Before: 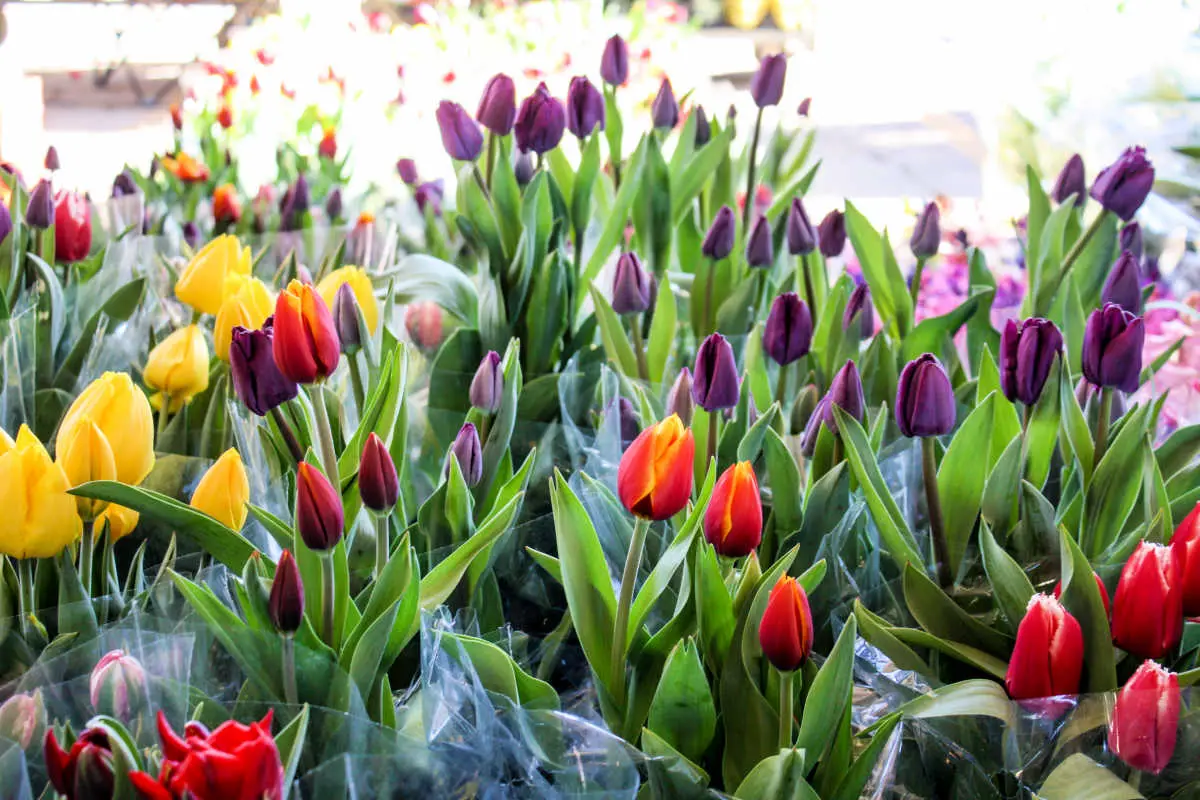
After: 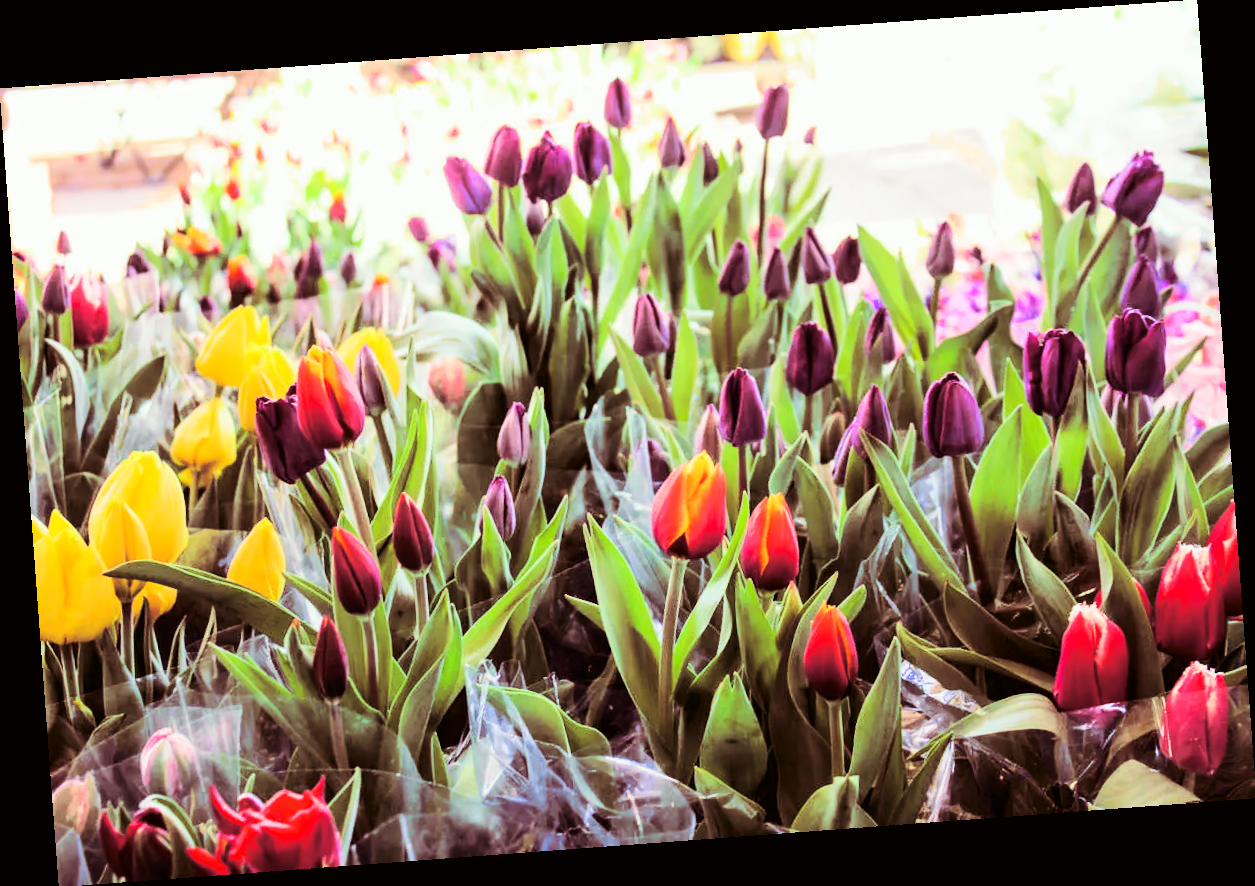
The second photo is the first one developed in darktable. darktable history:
split-toning: on, module defaults
rotate and perspective: rotation -4.25°, automatic cropping off
rgb levels: mode RGB, independent channels, levels [[0, 0.474, 1], [0, 0.5, 1], [0, 0.5, 1]]
tone equalizer: -8 EV -0.417 EV, -7 EV -0.389 EV, -6 EV -0.333 EV, -5 EV -0.222 EV, -3 EV 0.222 EV, -2 EV 0.333 EV, -1 EV 0.389 EV, +0 EV 0.417 EV, edges refinement/feathering 500, mask exposure compensation -1.57 EV, preserve details no
tone curve: curves: ch0 [(0, 0.006) (0.184, 0.172) (0.405, 0.46) (0.456, 0.528) (0.634, 0.728) (0.877, 0.89) (0.984, 0.935)]; ch1 [(0, 0) (0.443, 0.43) (0.492, 0.495) (0.566, 0.582) (0.595, 0.606) (0.608, 0.609) (0.65, 0.677) (1, 1)]; ch2 [(0, 0) (0.33, 0.301) (0.421, 0.443) (0.447, 0.489) (0.492, 0.495) (0.537, 0.583) (0.586, 0.591) (0.663, 0.686) (1, 1)], color space Lab, independent channels, preserve colors none
